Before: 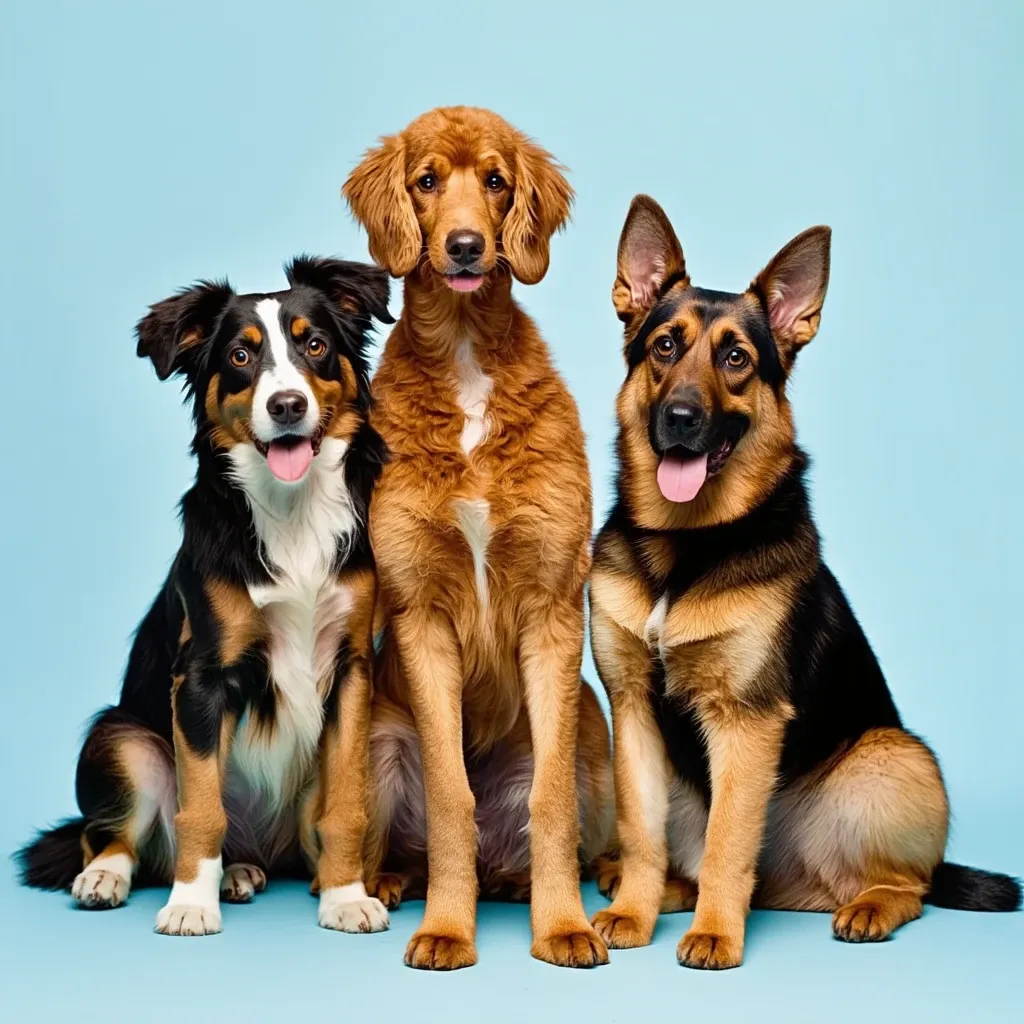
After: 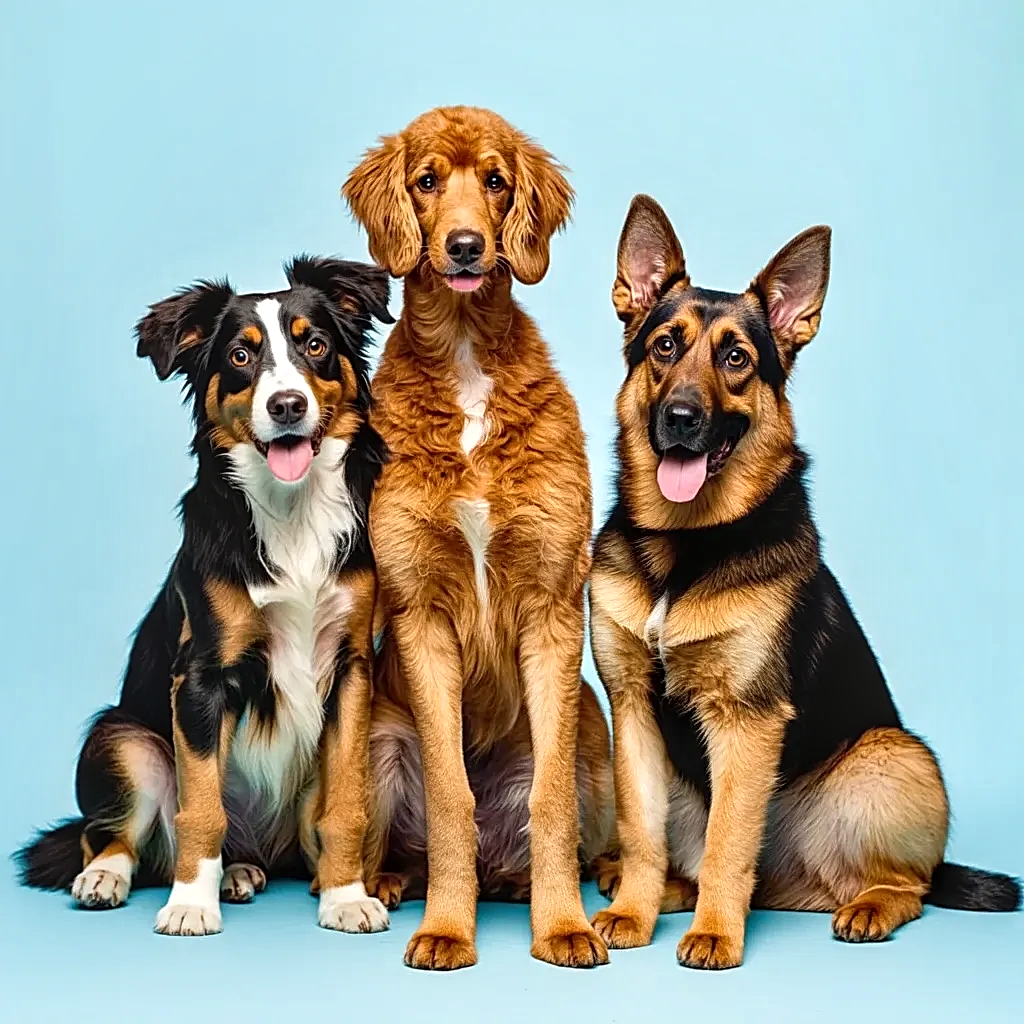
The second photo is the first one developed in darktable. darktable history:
sharpen: amount 0.491
exposure: exposure 0.21 EV, compensate highlight preservation false
local contrast: on, module defaults
